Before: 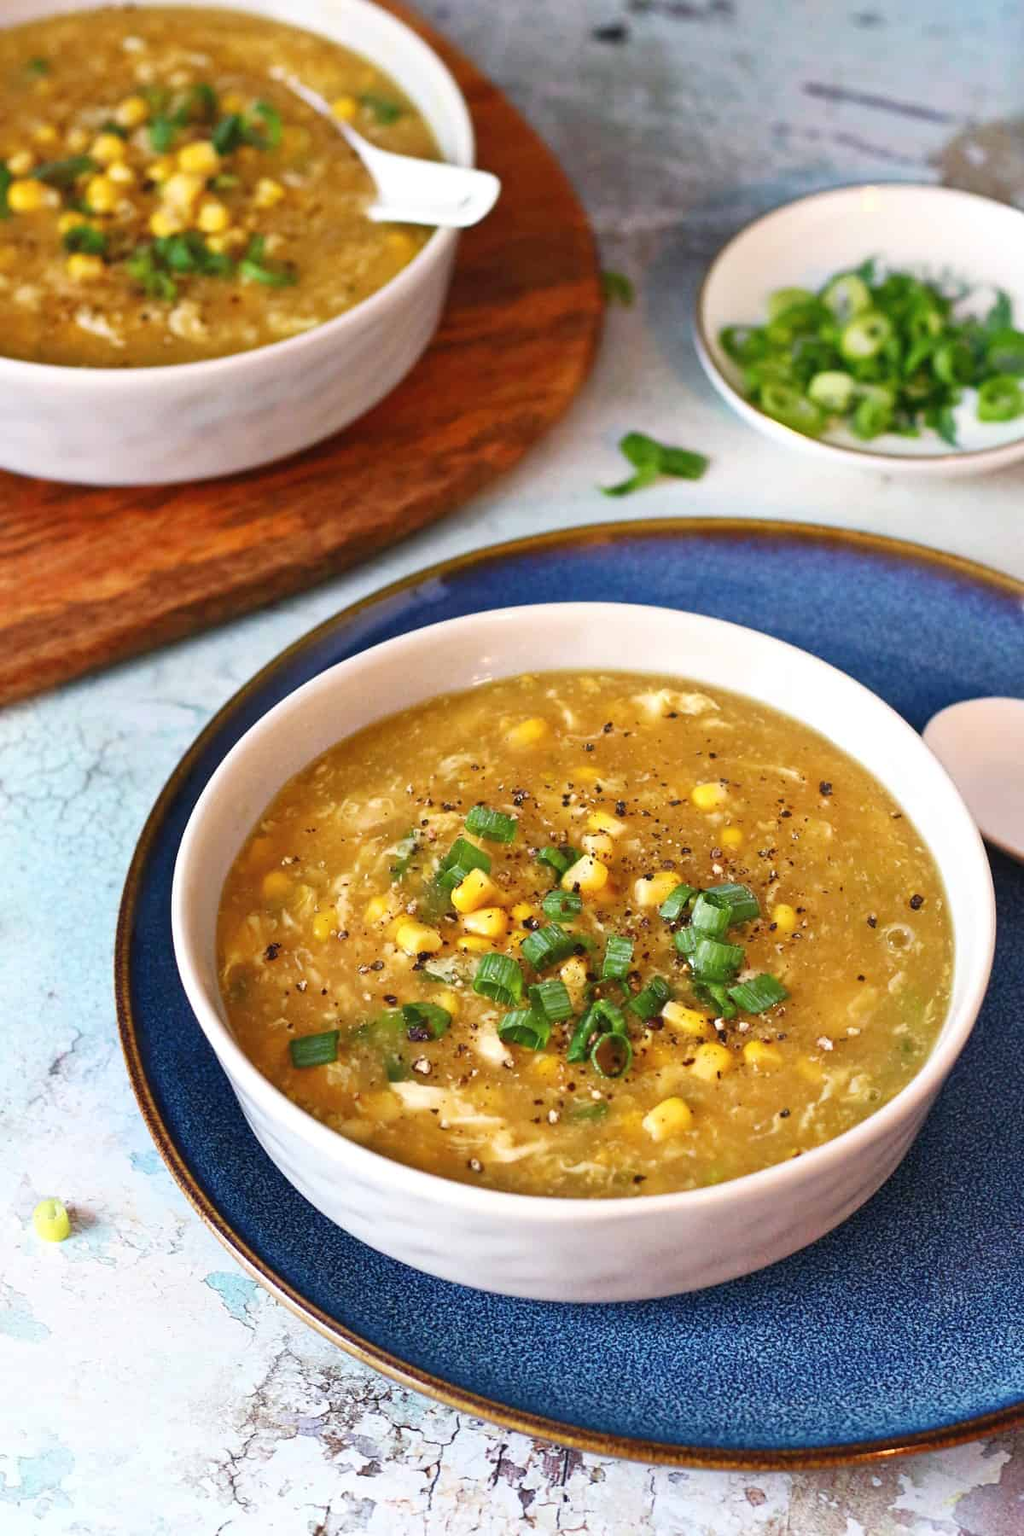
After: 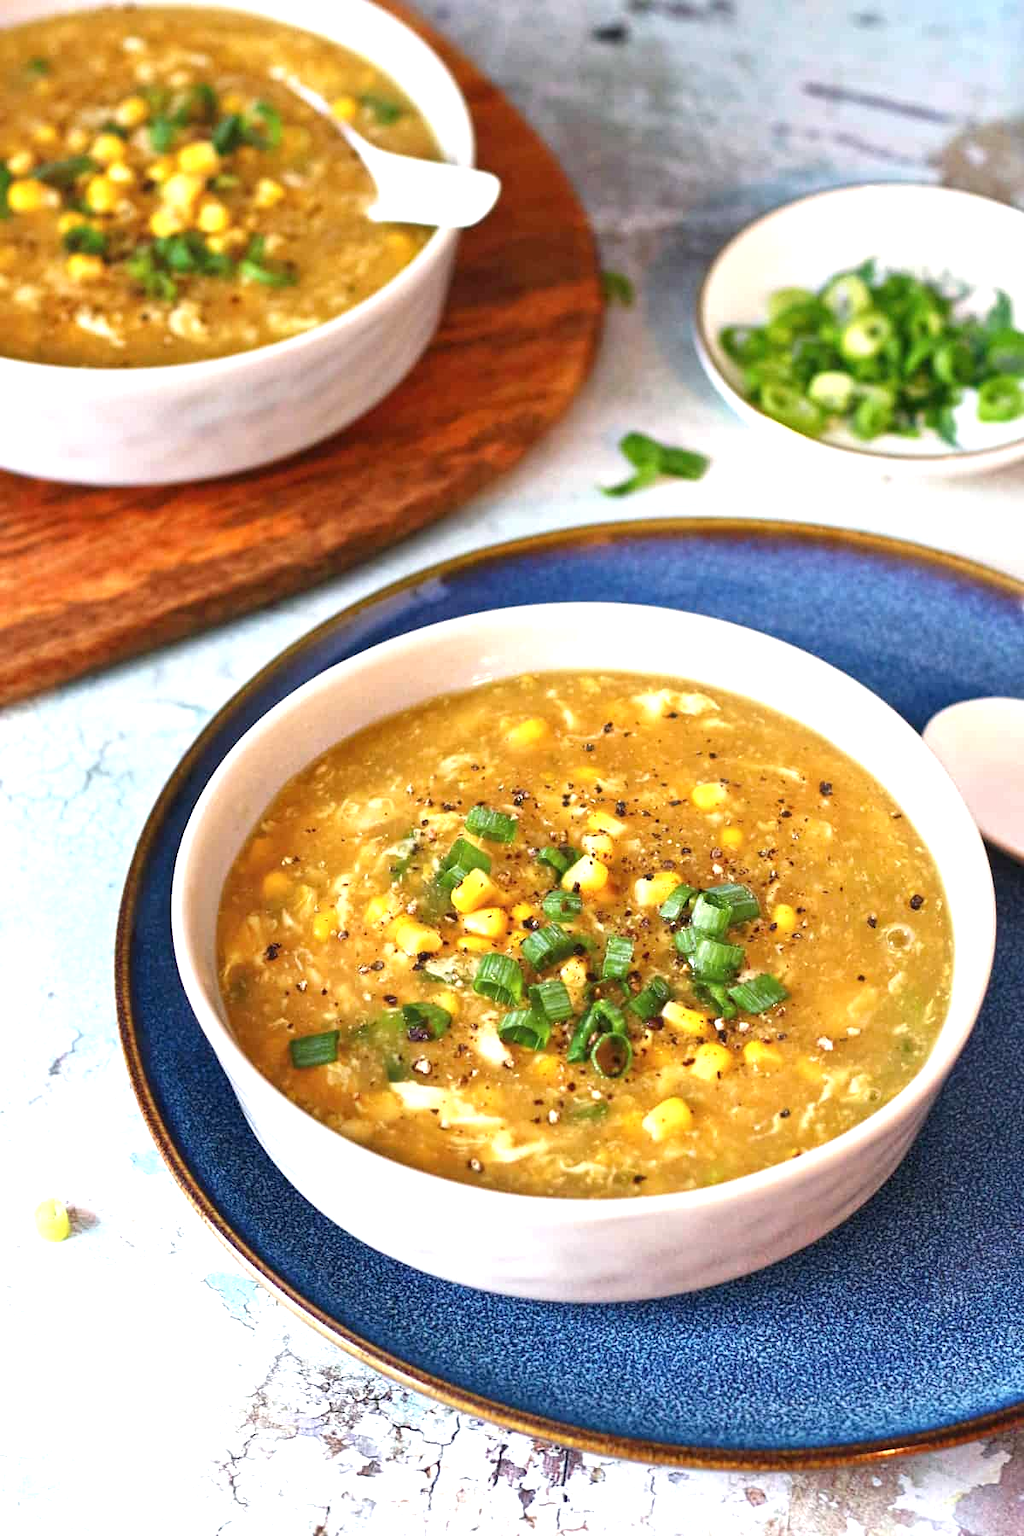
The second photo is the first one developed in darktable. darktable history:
exposure: exposure 0.6 EV, compensate highlight preservation false
local contrast: highlights 100%, shadows 101%, detail 120%, midtone range 0.2
